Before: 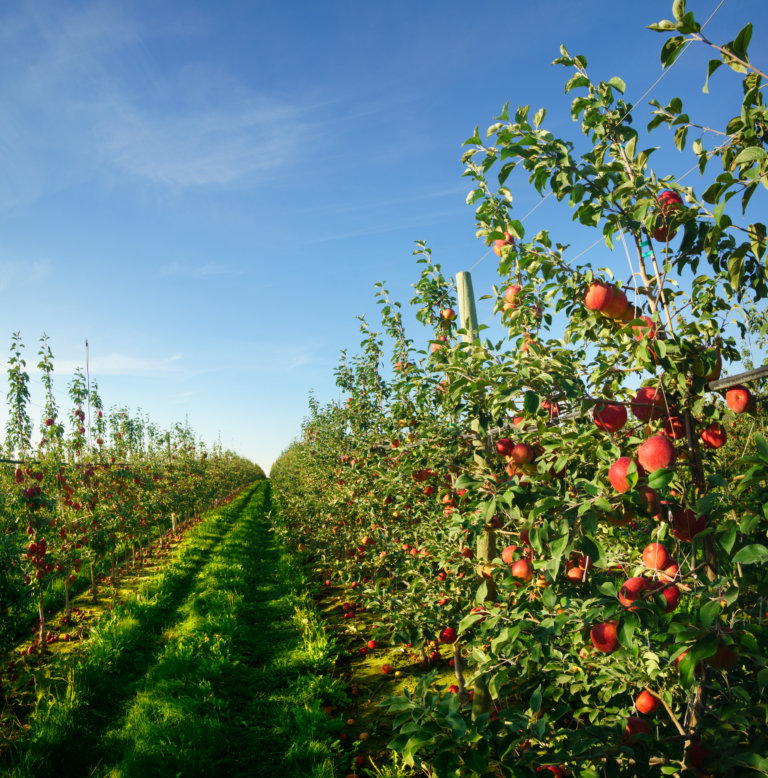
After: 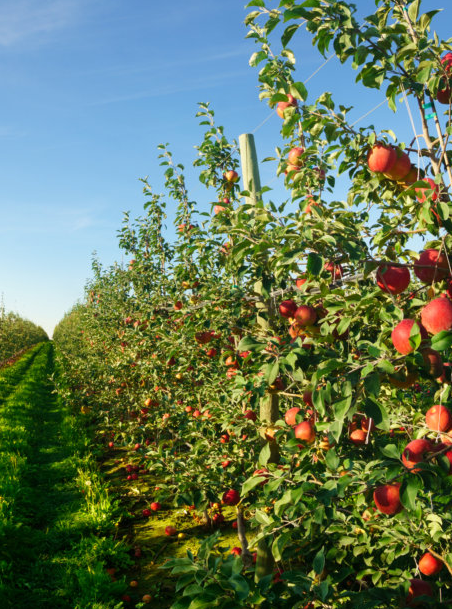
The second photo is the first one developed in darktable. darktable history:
crop and rotate: left 28.327%, top 17.798%, right 12.725%, bottom 3.844%
